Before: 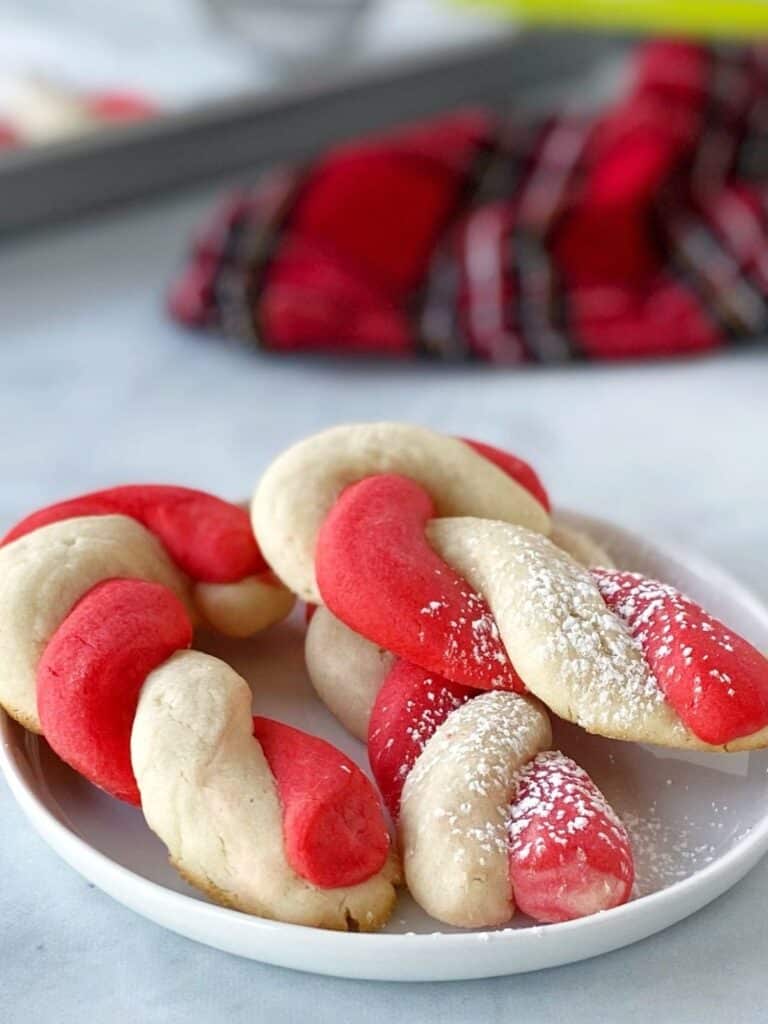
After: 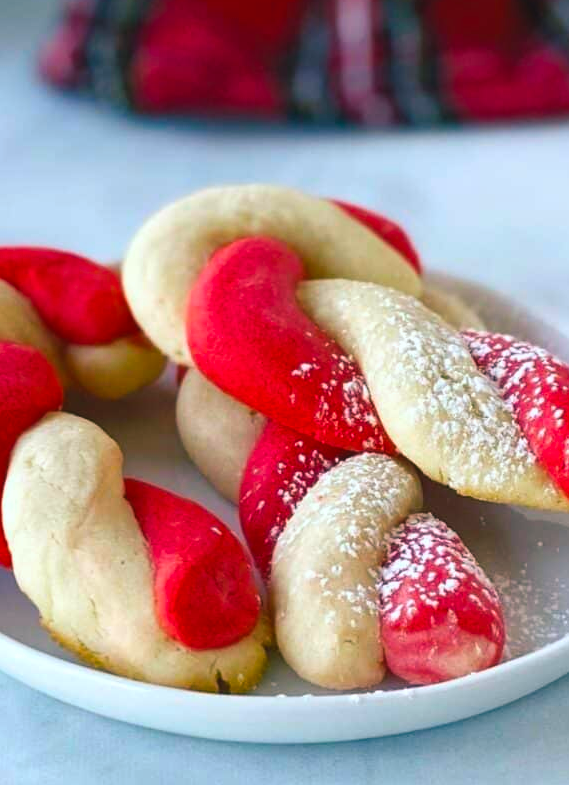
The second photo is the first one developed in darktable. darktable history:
crop: left 16.823%, top 23.322%, right 9.066%
color balance rgb: shadows lift › luminance -28.909%, shadows lift › chroma 10.091%, shadows lift › hue 227.91°, global offset › luminance 0.721%, perceptual saturation grading › global saturation 40.573%, global vibrance 24.163%
color correction: highlights a* -3.5, highlights b* -6.9, shadows a* 3.18, shadows b* 5.12
